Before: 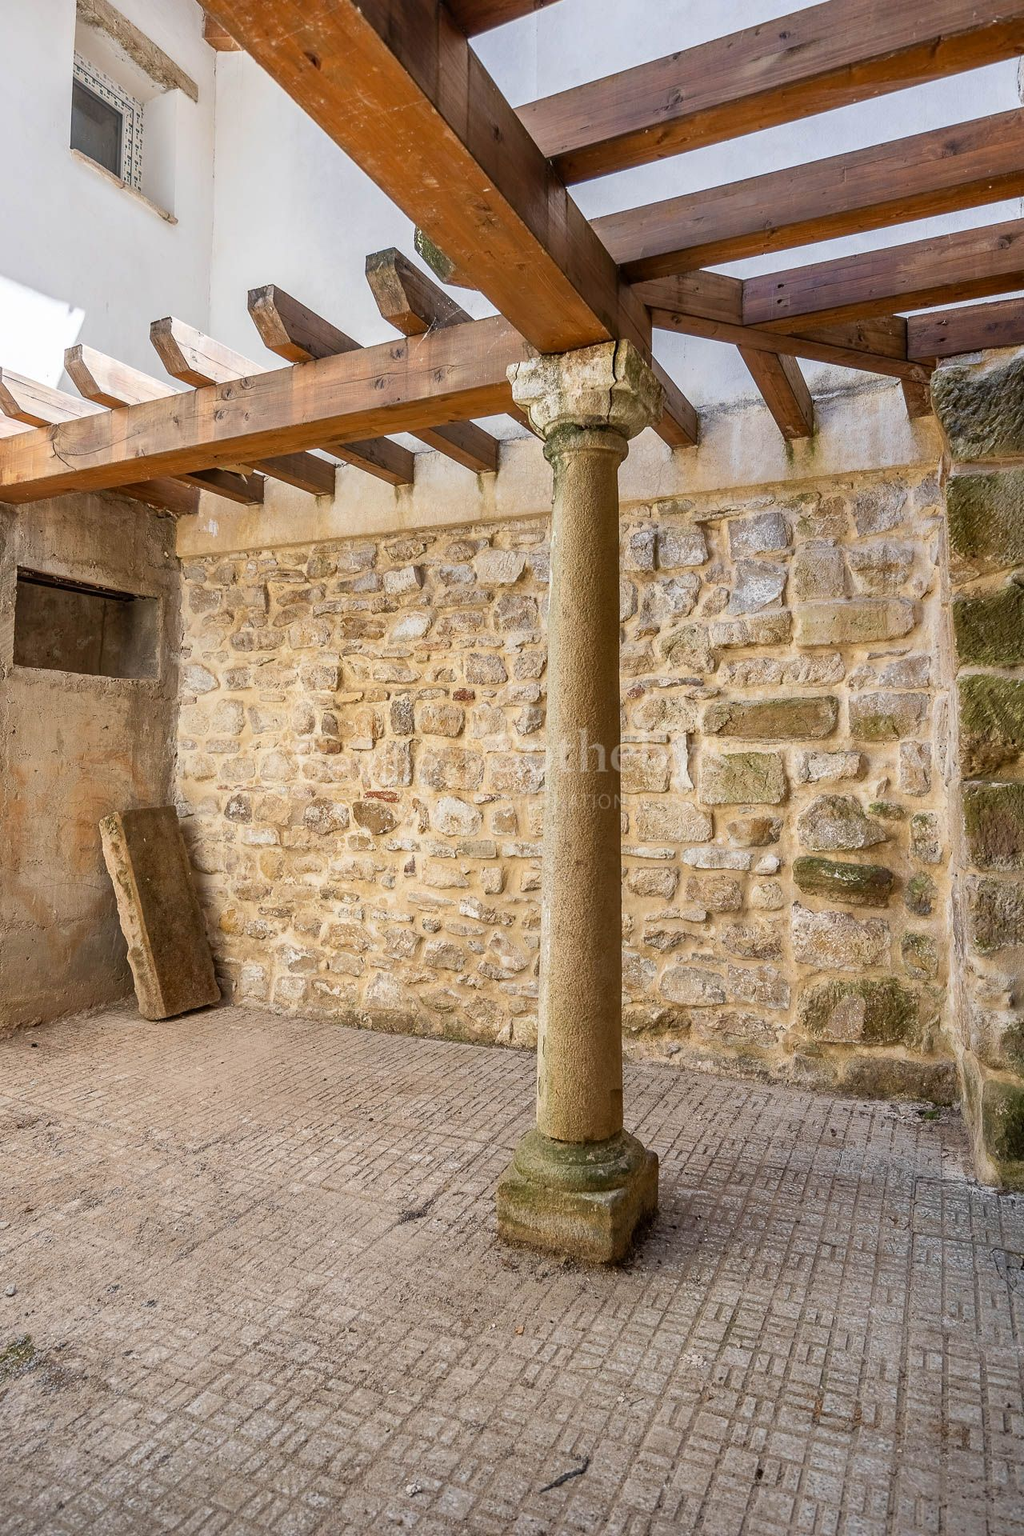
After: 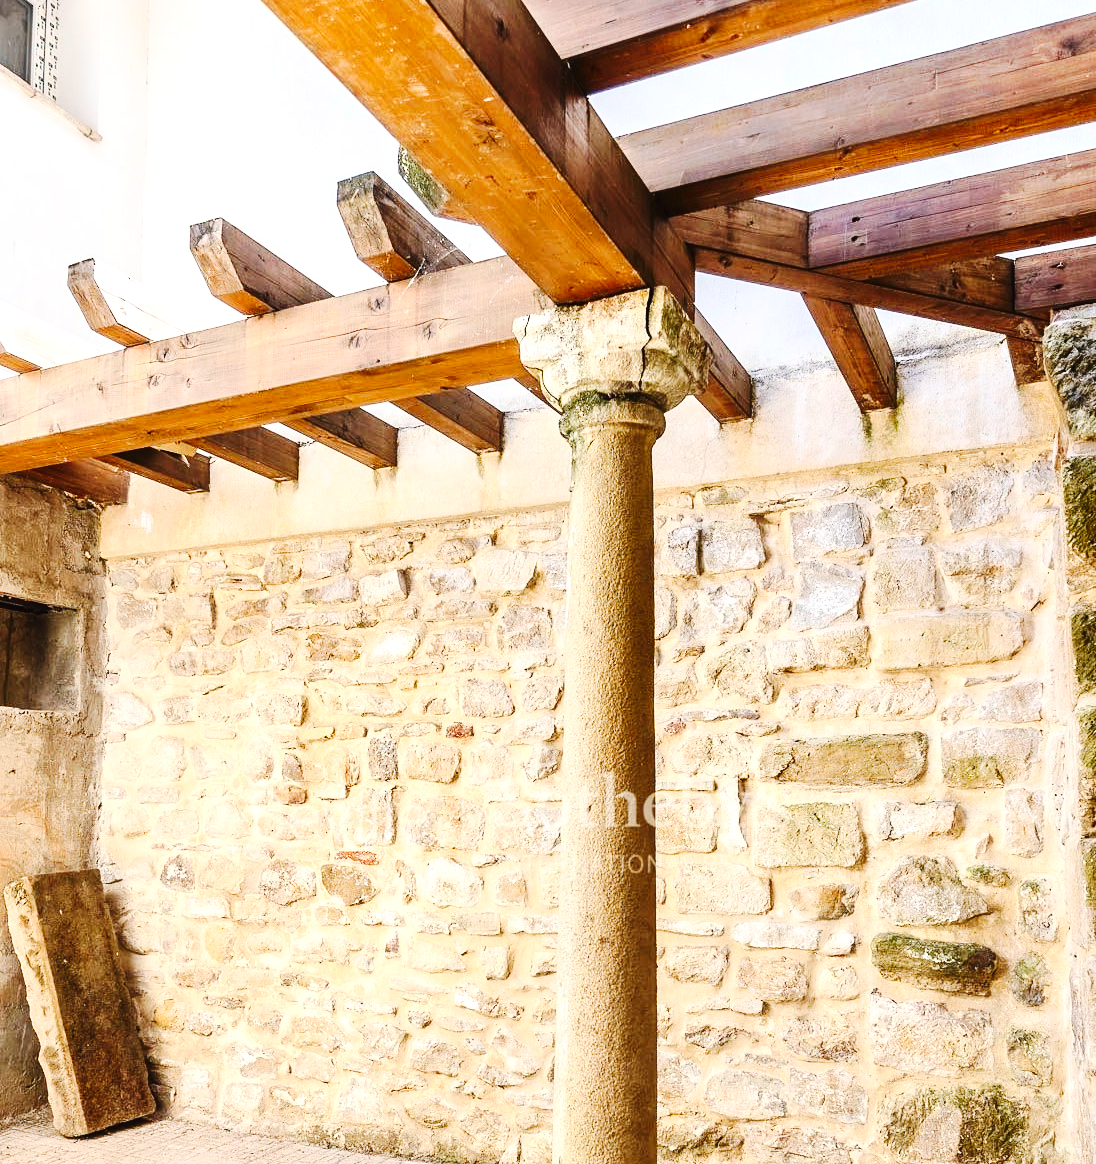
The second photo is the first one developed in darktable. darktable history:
crop and rotate: left 9.437%, top 7.223%, right 4.916%, bottom 32.109%
tone curve: curves: ch0 [(0, 0) (0.003, 0.018) (0.011, 0.021) (0.025, 0.028) (0.044, 0.039) (0.069, 0.05) (0.1, 0.06) (0.136, 0.081) (0.177, 0.117) (0.224, 0.161) (0.277, 0.226) (0.335, 0.315) (0.399, 0.421) (0.468, 0.53) (0.543, 0.627) (0.623, 0.726) (0.709, 0.789) (0.801, 0.859) (0.898, 0.924) (1, 1)], preserve colors none
exposure: black level correction 0, exposure 0.694 EV, compensate exposure bias true, compensate highlight preservation false
contrast brightness saturation: contrast 0.24, brightness 0.092
